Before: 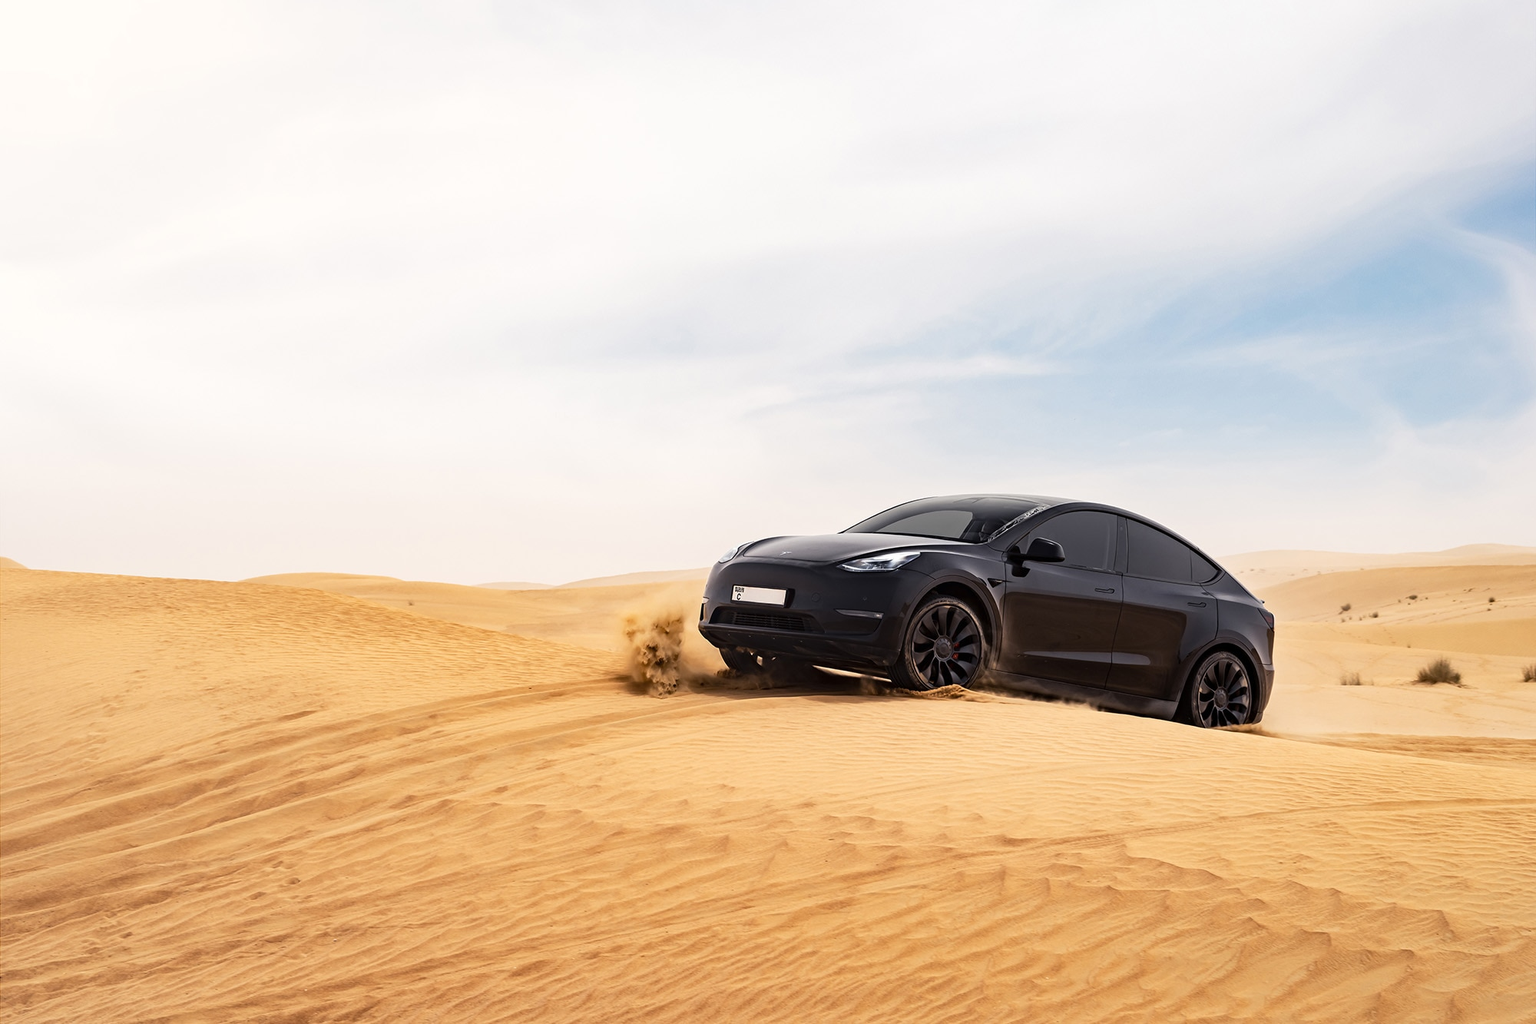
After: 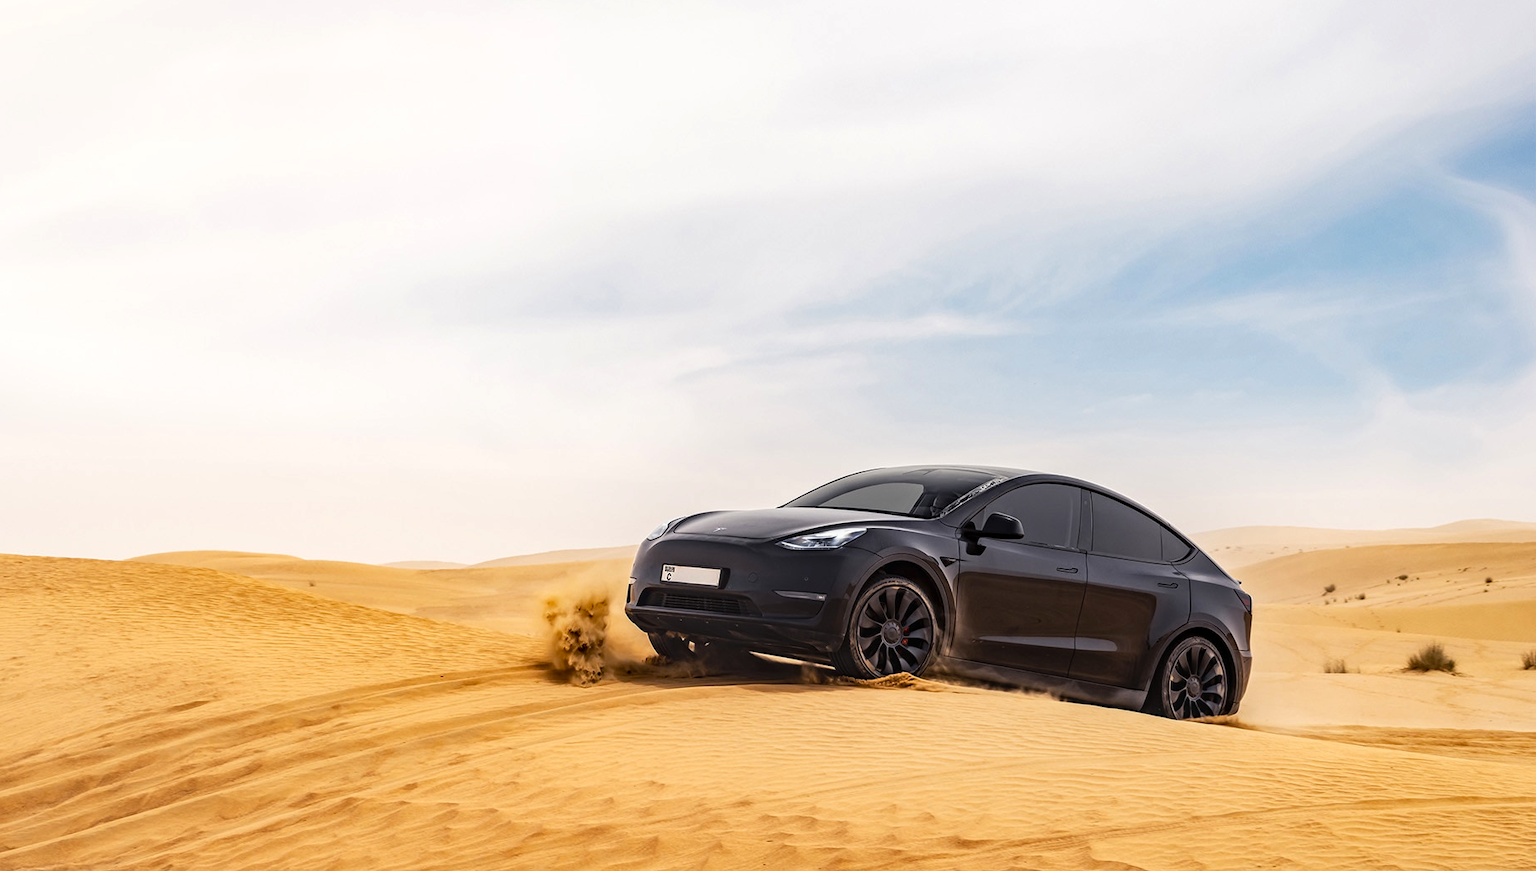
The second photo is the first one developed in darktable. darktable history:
local contrast: on, module defaults
crop: left 8.113%, top 6.568%, bottom 15.255%
color balance rgb: perceptual saturation grading › global saturation 19.305%
